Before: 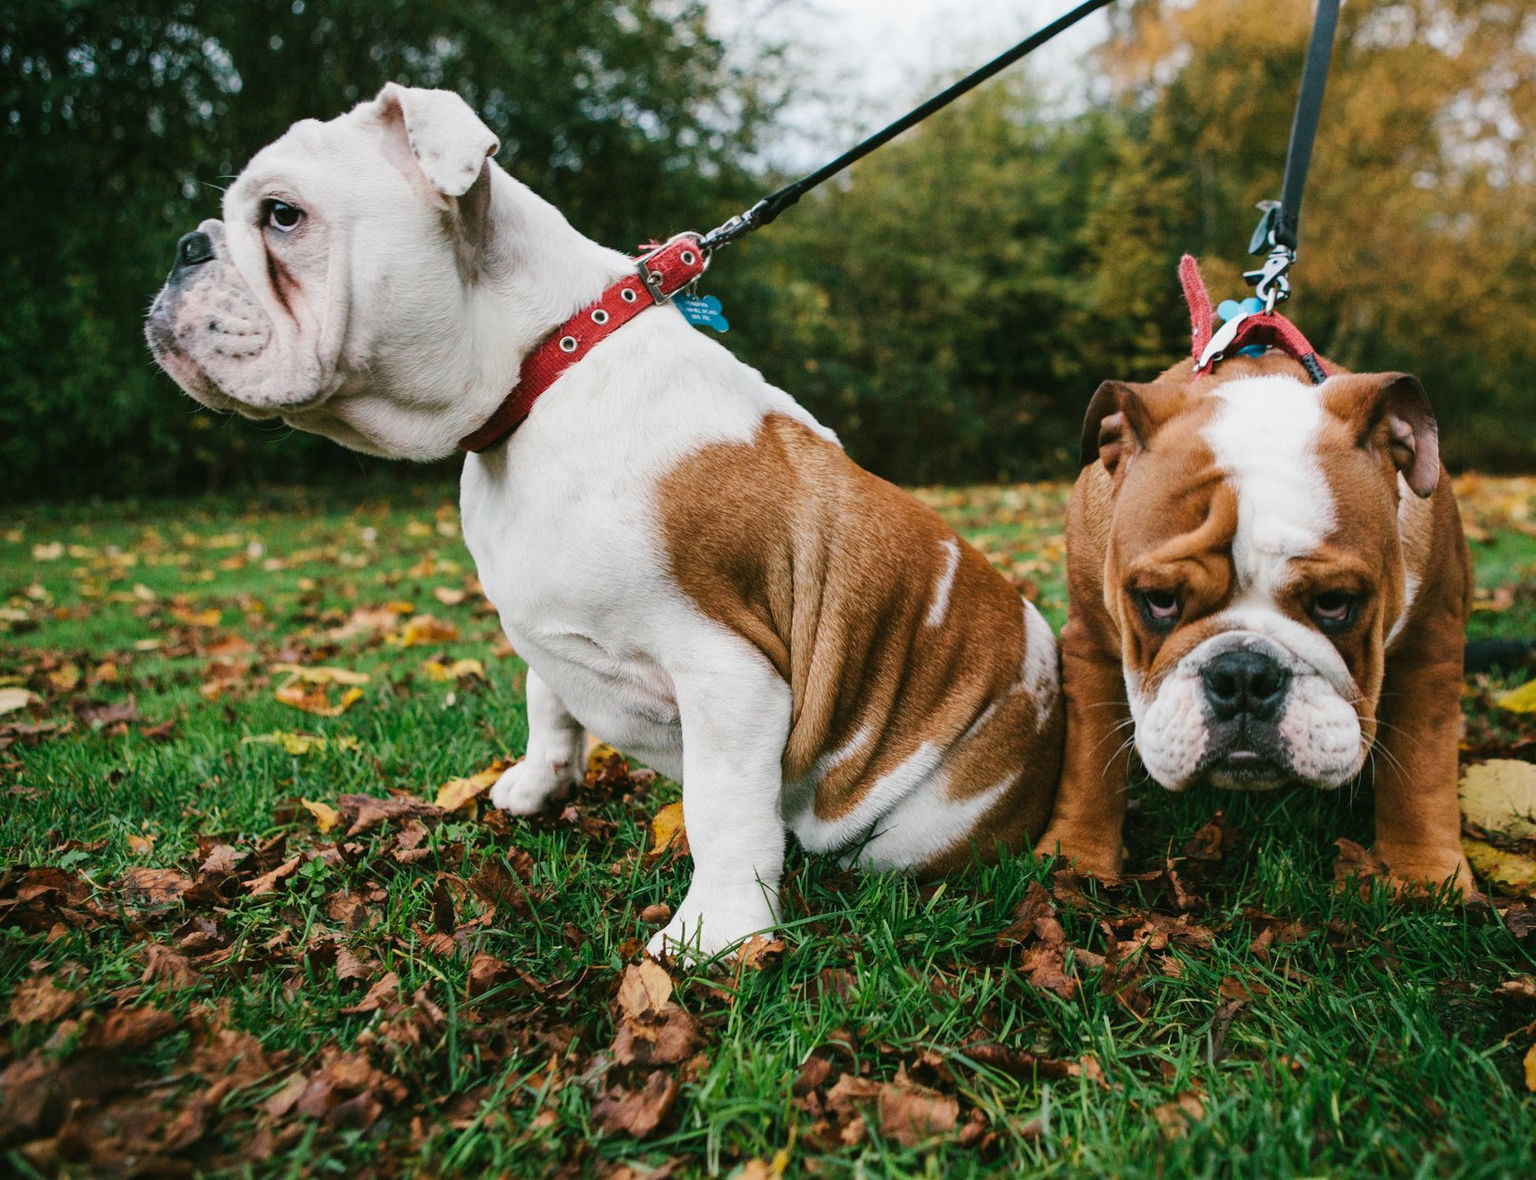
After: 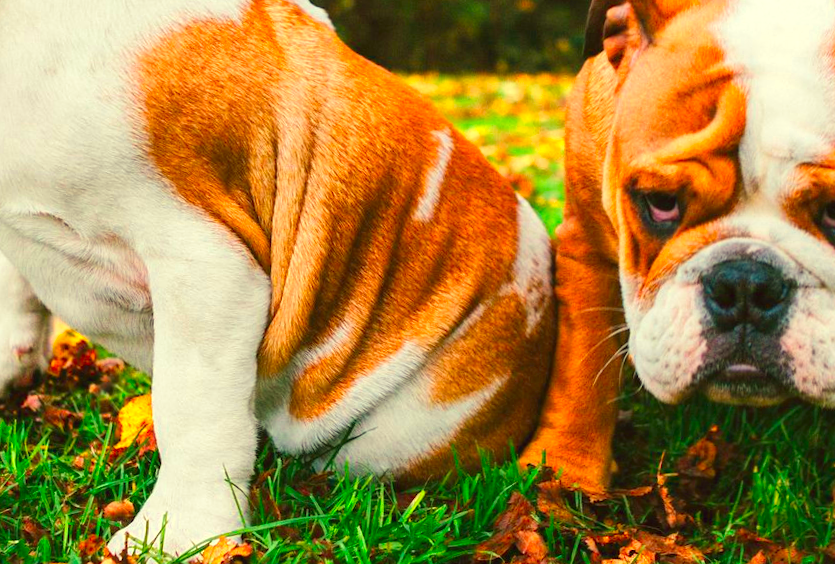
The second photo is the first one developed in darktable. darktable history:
crop: left 35.03%, top 36.625%, right 14.663%, bottom 20.057%
velvia: on, module defaults
color calibration: output R [1.422, -0.35, -0.252, 0], output G [-0.238, 1.259, -0.084, 0], output B [-0.081, -0.196, 1.58, 0], output brightness [0.49, 0.671, -0.57, 0], illuminant same as pipeline (D50), adaptation none (bypass), saturation algorithm version 1 (2020)
color correction: highlights a* -0.482, highlights b* 40, shadows a* 9.8, shadows b* -0.161
rotate and perspective: rotation 2.27°, automatic cropping off
